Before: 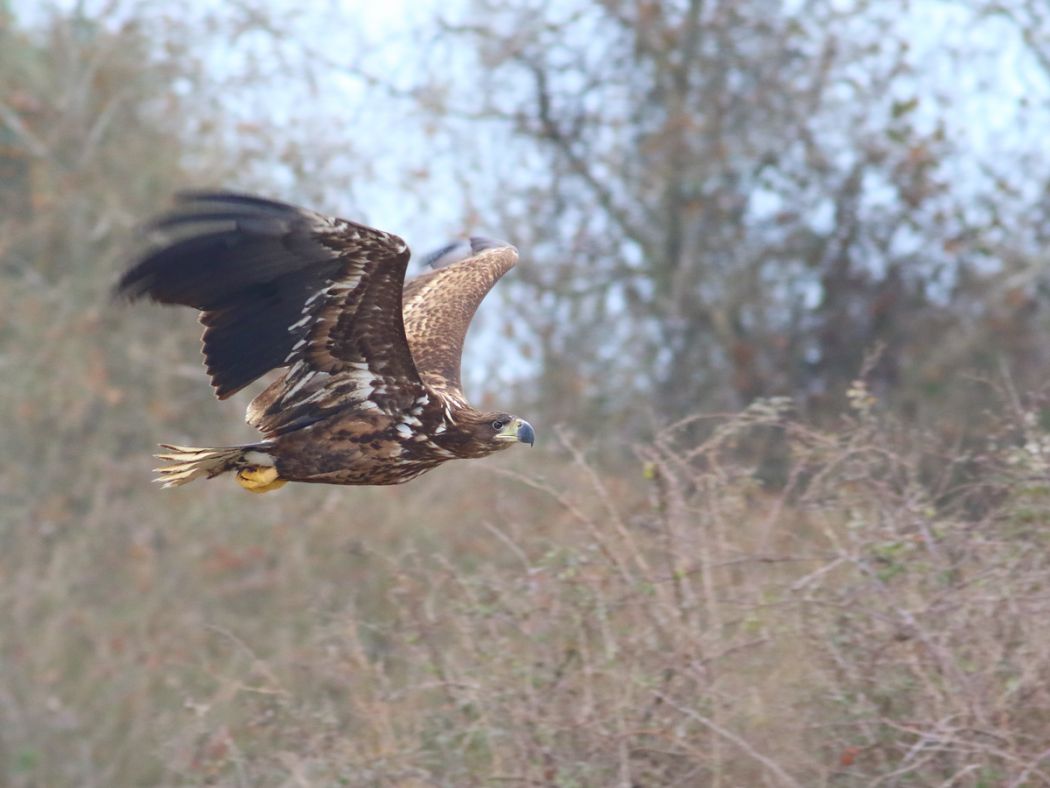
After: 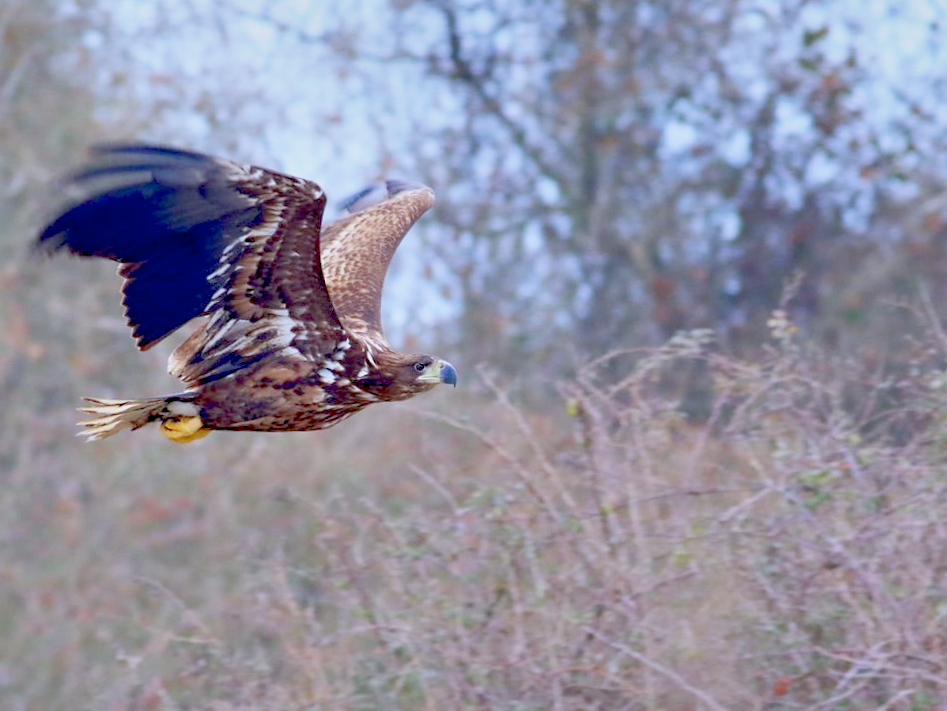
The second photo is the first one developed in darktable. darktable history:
white balance: red 0.967, blue 1.119, emerald 0.756
color balance rgb: contrast -30%
crop and rotate: angle 1.96°, left 5.673%, top 5.673%
base curve: curves: ch0 [(0, 0) (0.579, 0.807) (1, 1)], preserve colors none
exposure: black level correction 0.029, exposure -0.073 EV, compensate highlight preservation false
contrast equalizer: octaves 7, y [[0.6 ×6], [0.55 ×6], [0 ×6], [0 ×6], [0 ×6]], mix 0.3
sharpen: radius 5.325, amount 0.312, threshold 26.433
shadows and highlights: low approximation 0.01, soften with gaussian
